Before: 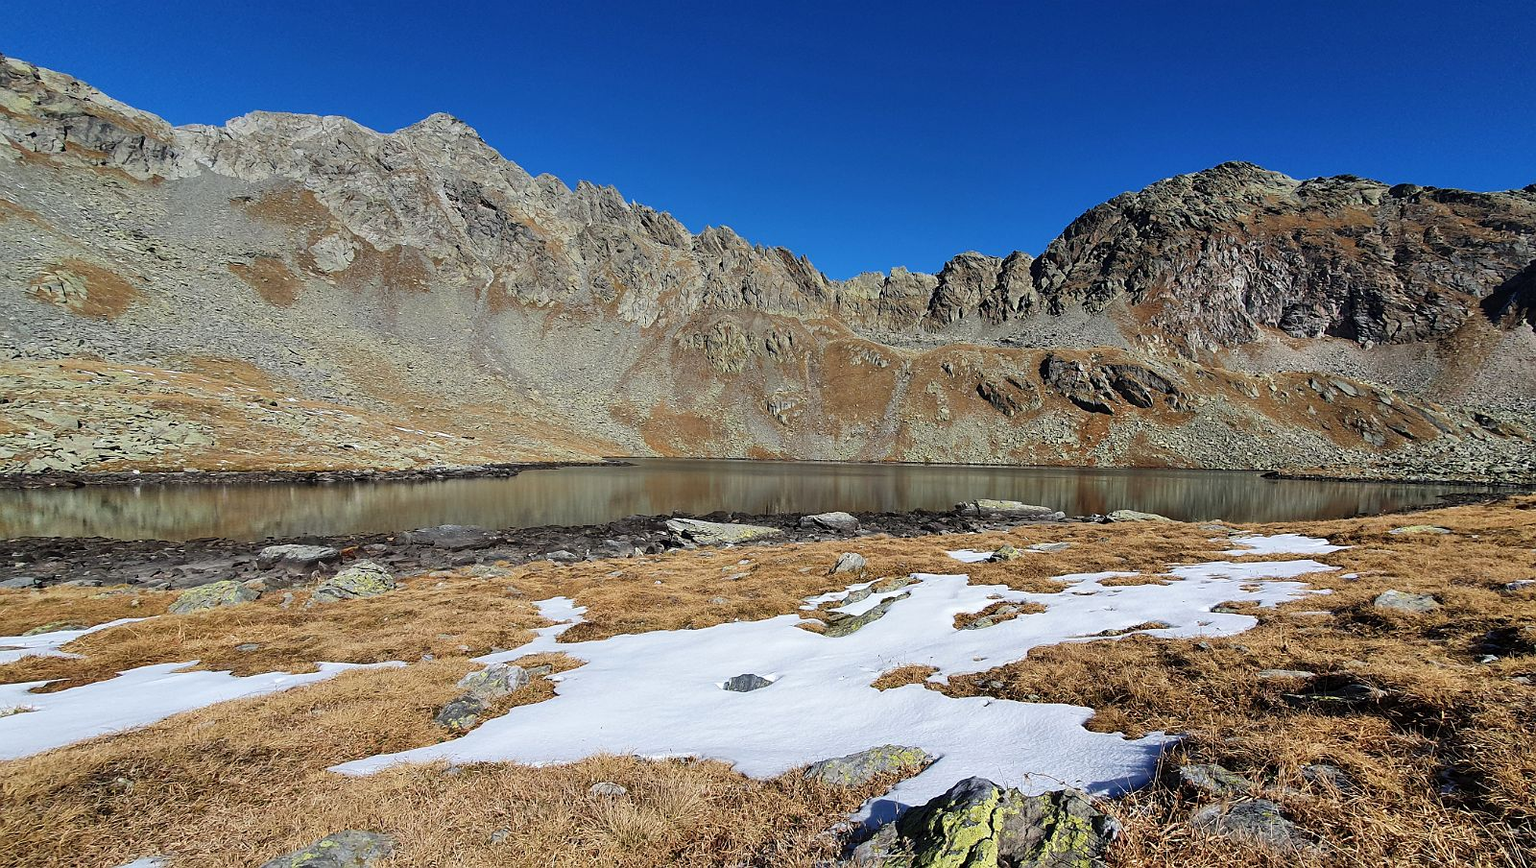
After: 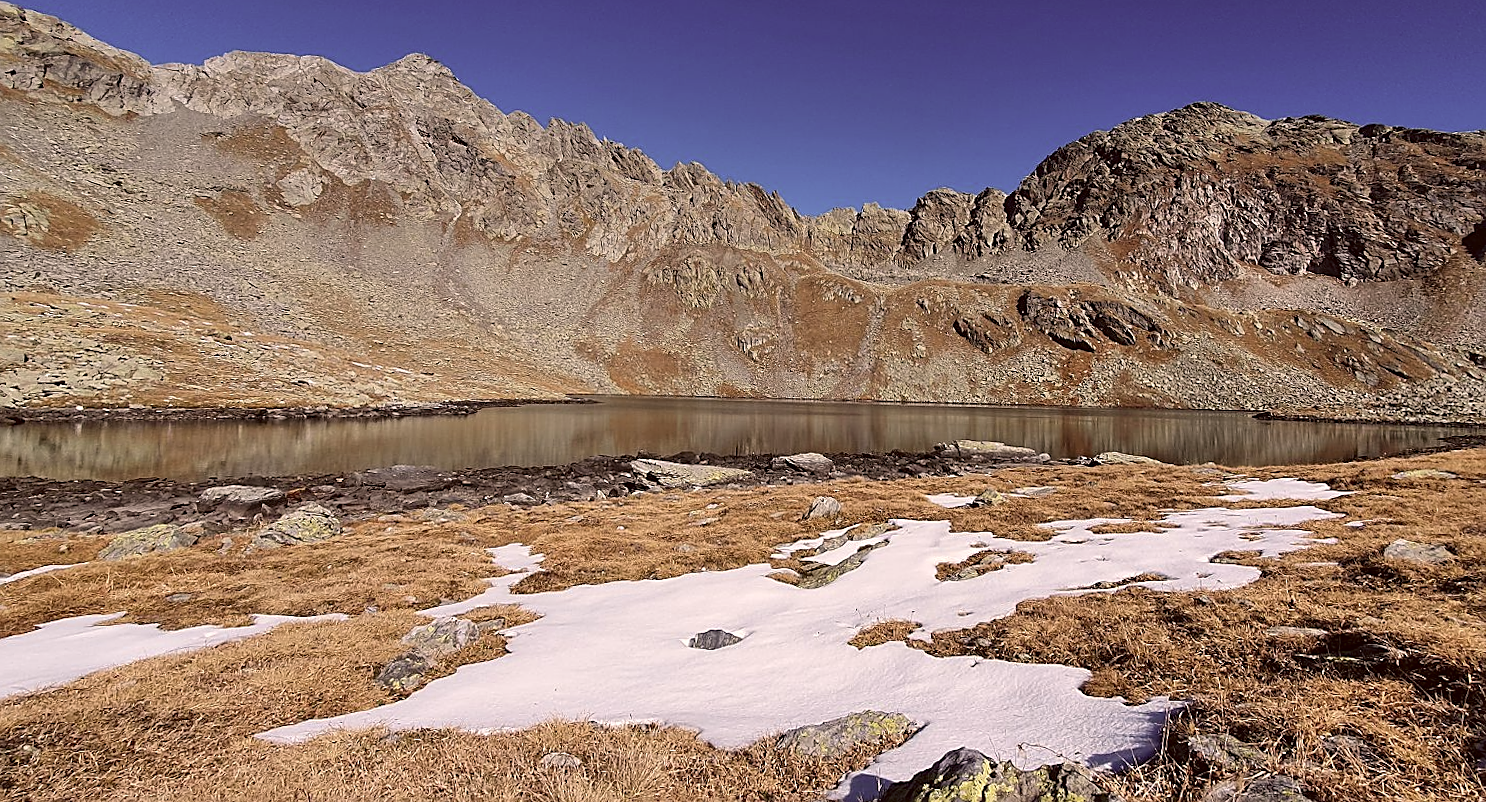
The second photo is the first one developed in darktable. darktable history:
sharpen: on, module defaults
rotate and perspective: rotation 0.215°, lens shift (vertical) -0.139, crop left 0.069, crop right 0.939, crop top 0.002, crop bottom 0.996
color correction: highlights a* 10.21, highlights b* 9.79, shadows a* 8.61, shadows b* 7.88, saturation 0.8
crop and rotate: top 5.609%, bottom 5.609%
